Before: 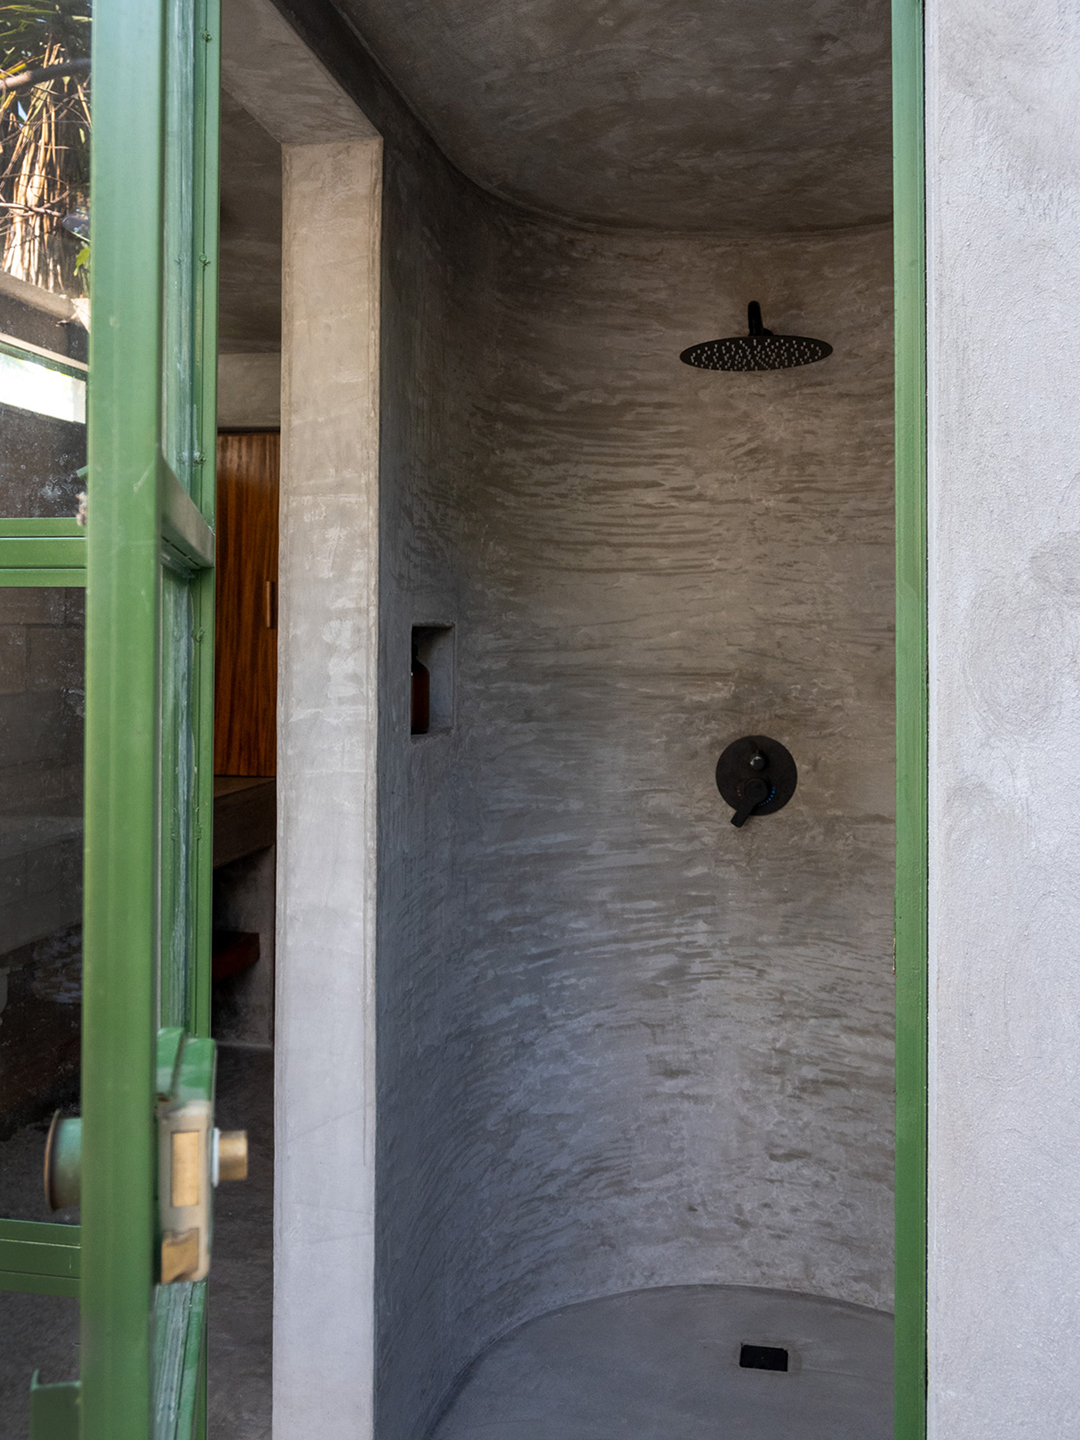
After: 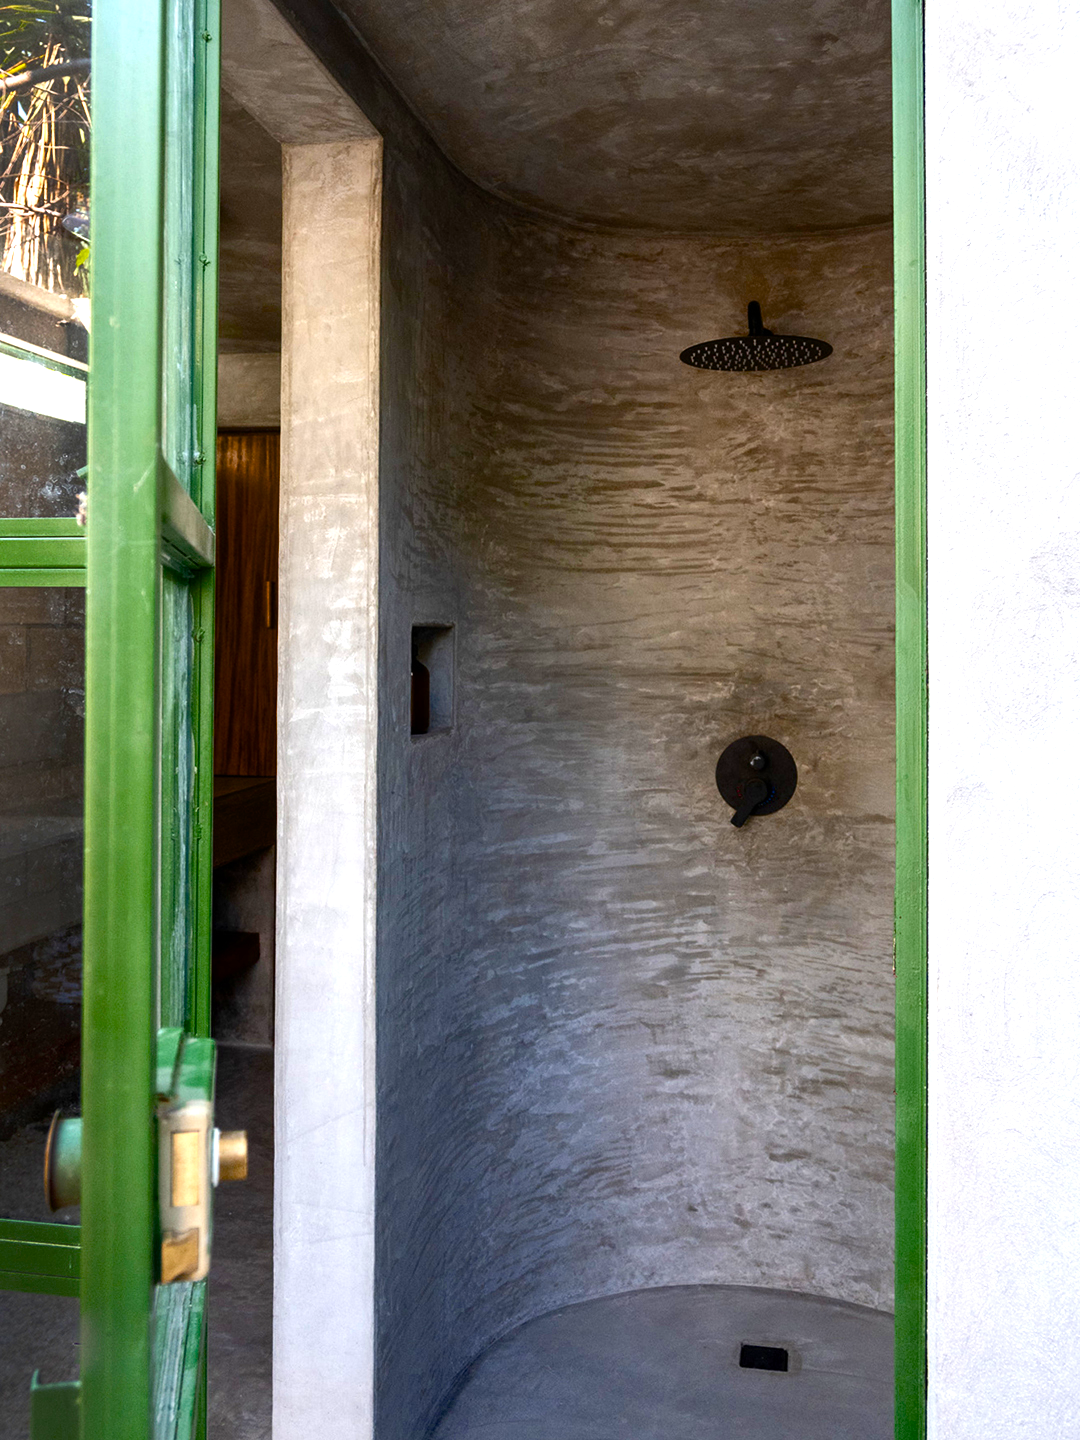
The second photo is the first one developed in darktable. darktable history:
color balance rgb: perceptual saturation grading › global saturation 44.763%, perceptual saturation grading › highlights -49.456%, perceptual saturation grading › shadows 29.551%, perceptual brilliance grading › highlights 46.895%, perceptual brilliance grading › mid-tones 22.595%, perceptual brilliance grading › shadows -5.739%, global vibrance 15.845%, saturation formula JzAzBz (2021)
